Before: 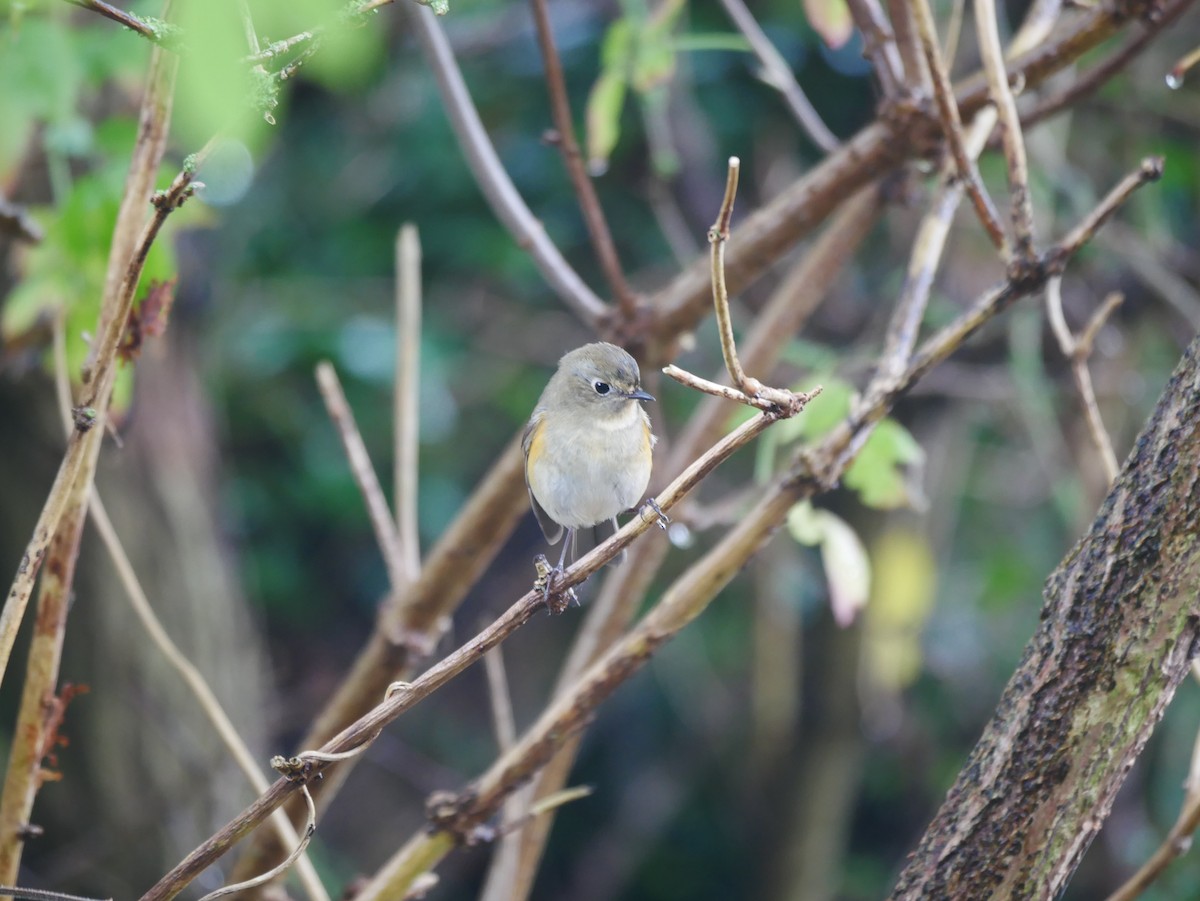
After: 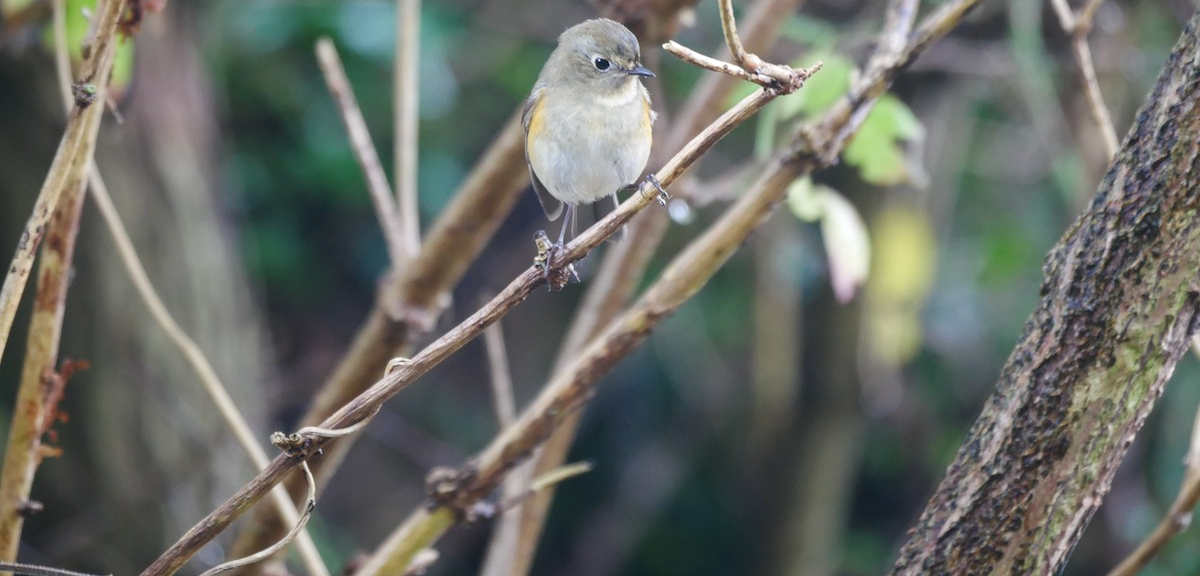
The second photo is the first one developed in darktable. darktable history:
crop and rotate: top 36.002%
local contrast: highlights 105%, shadows 100%, detail 119%, midtone range 0.2
